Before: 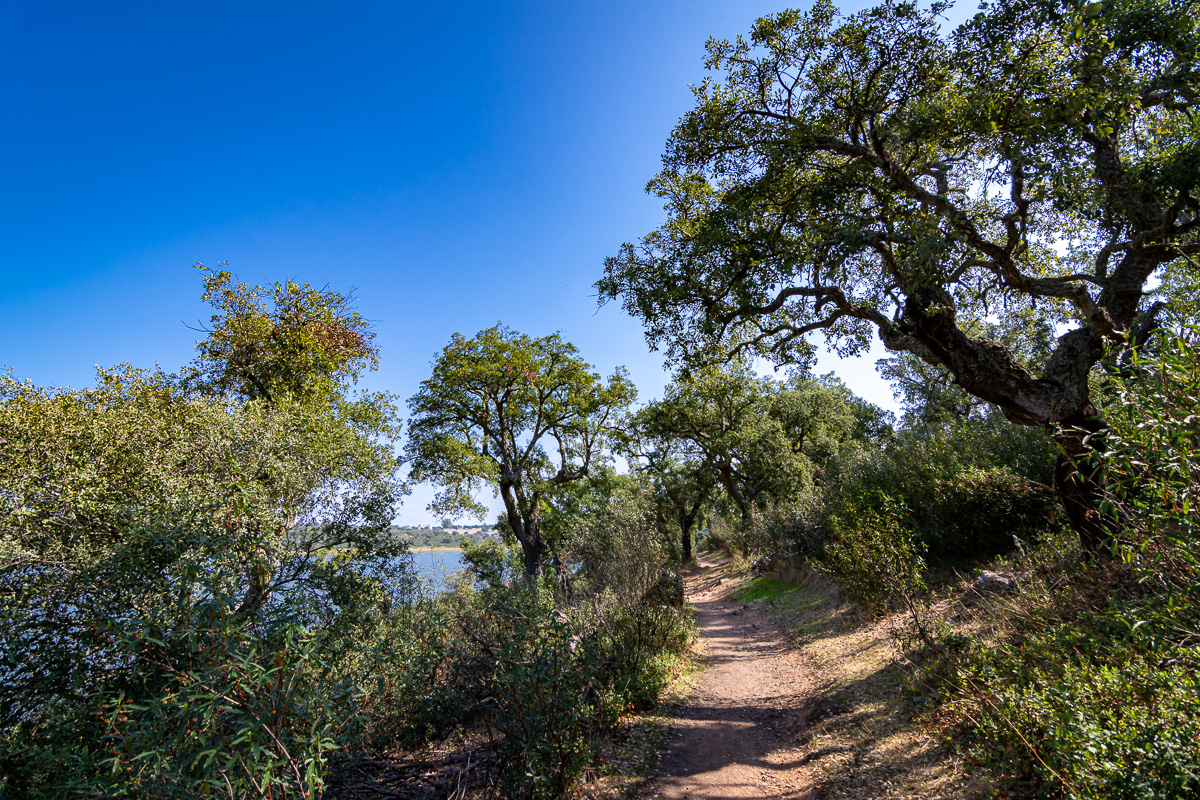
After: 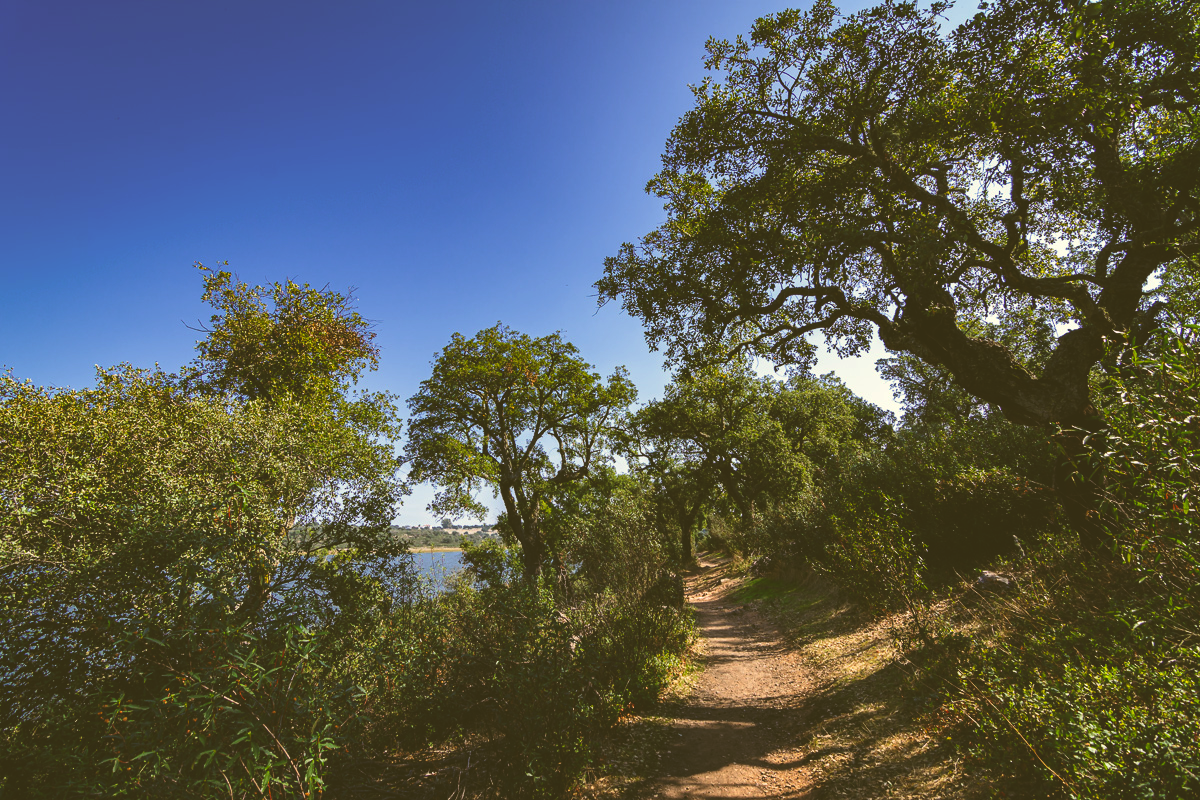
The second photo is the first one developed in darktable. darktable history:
color correction: highlights a* -1.43, highlights b* 10.12, shadows a* 0.395, shadows b* 19.35
rgb curve: curves: ch0 [(0, 0.186) (0.314, 0.284) (0.775, 0.708) (1, 1)], compensate middle gray true, preserve colors none
